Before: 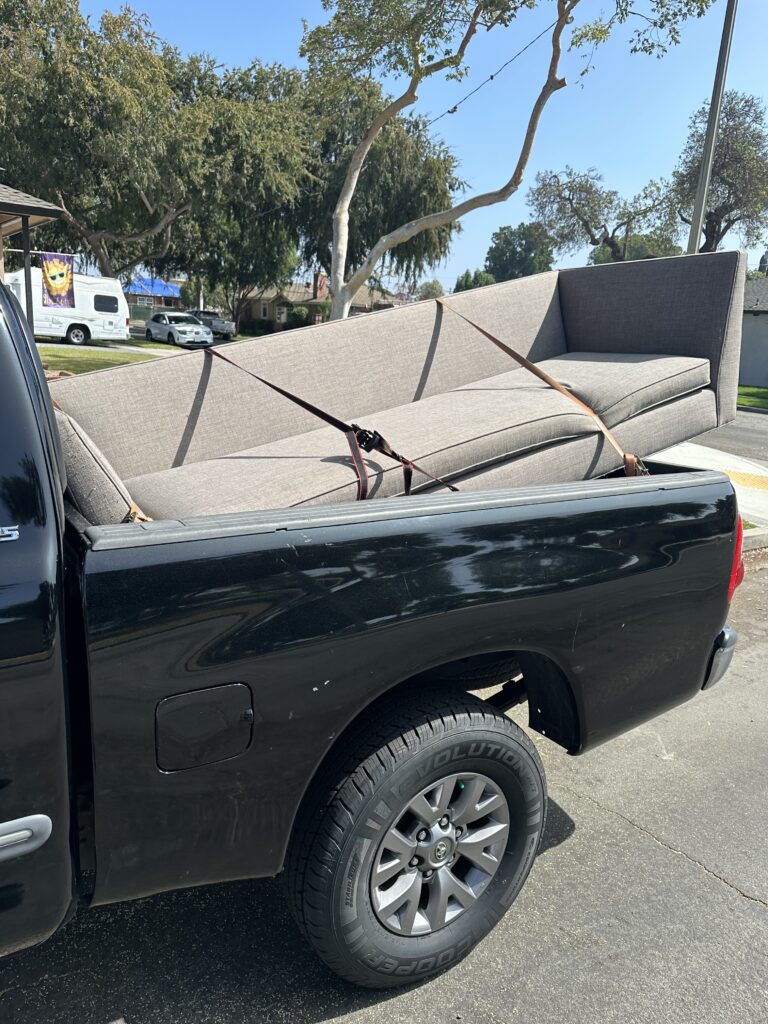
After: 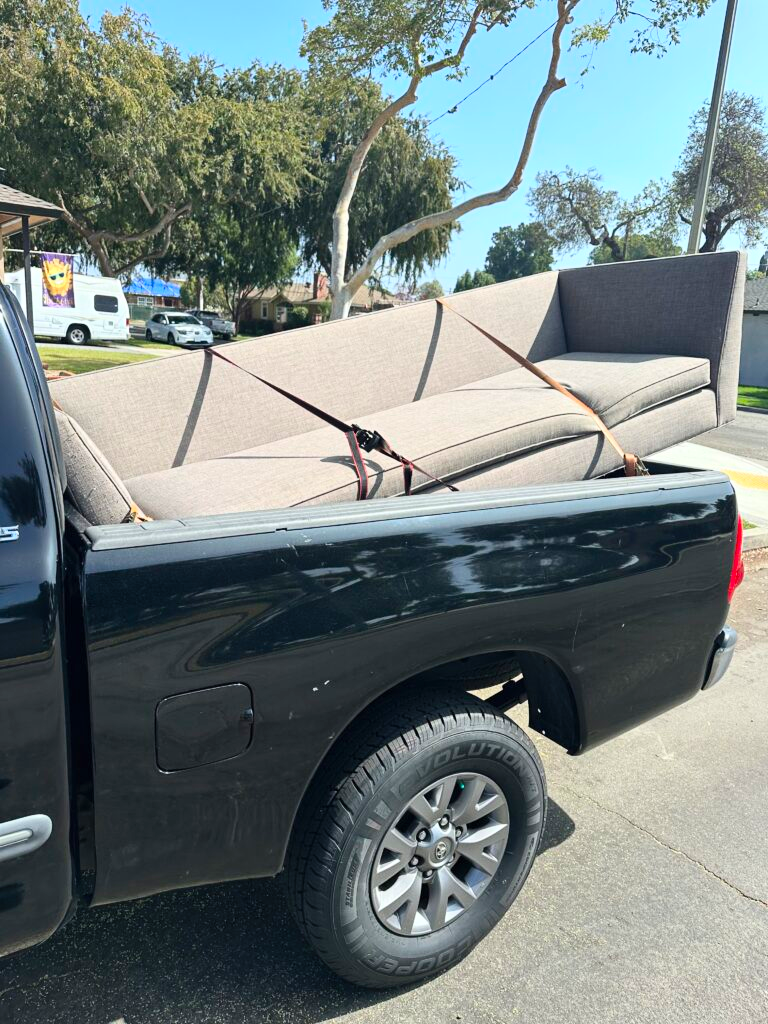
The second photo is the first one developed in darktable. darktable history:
contrast brightness saturation: contrast 0.199, brightness 0.156, saturation 0.225
